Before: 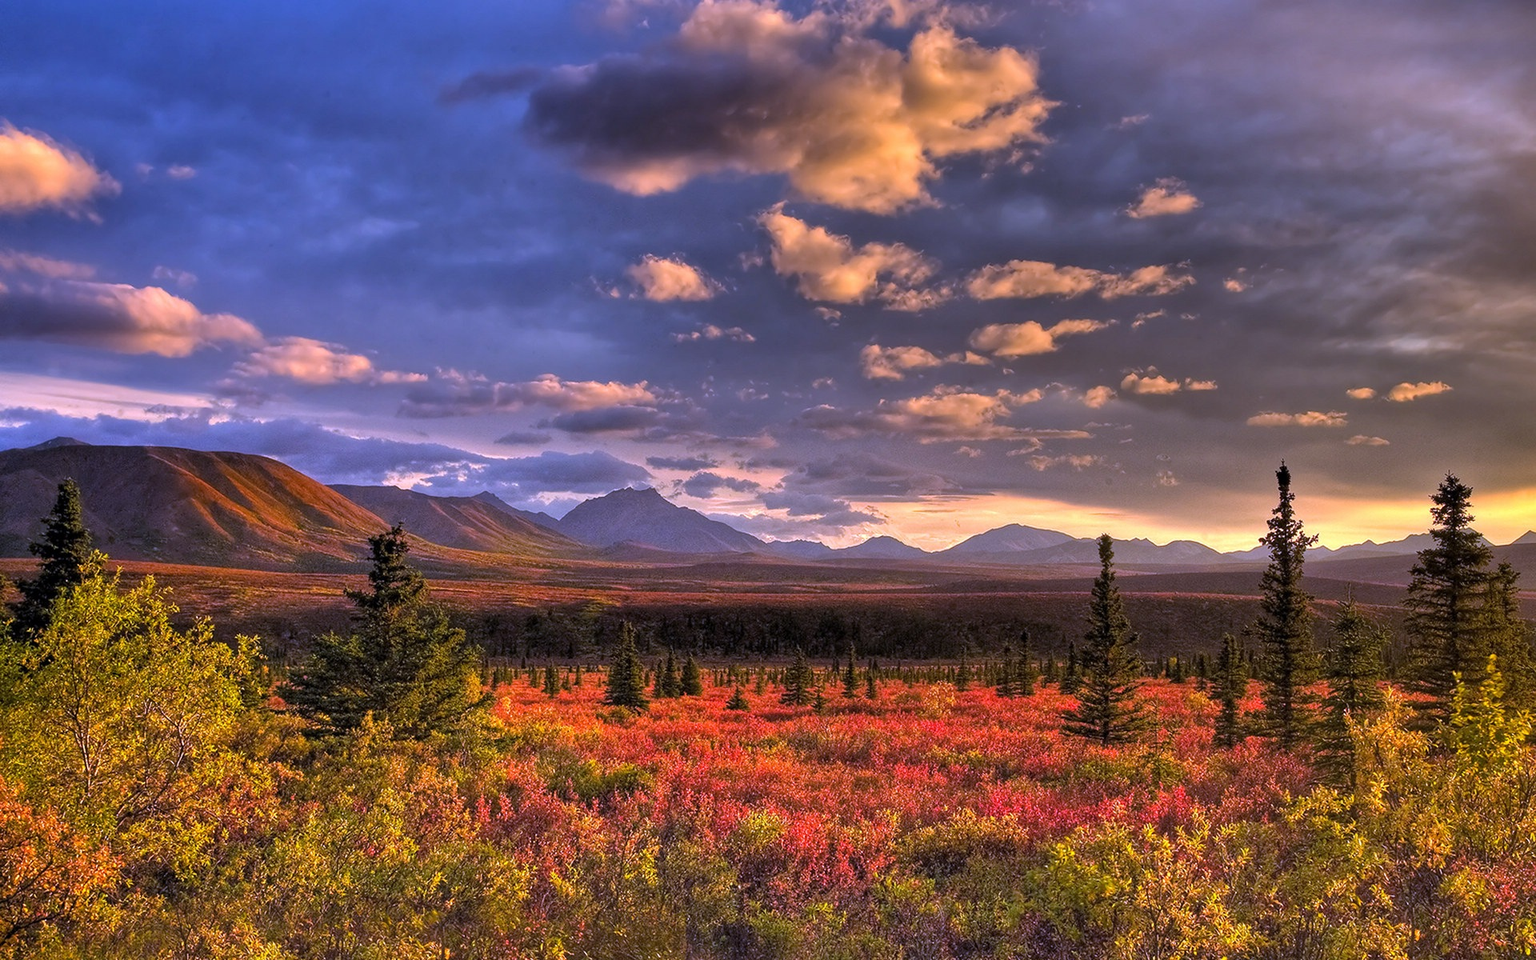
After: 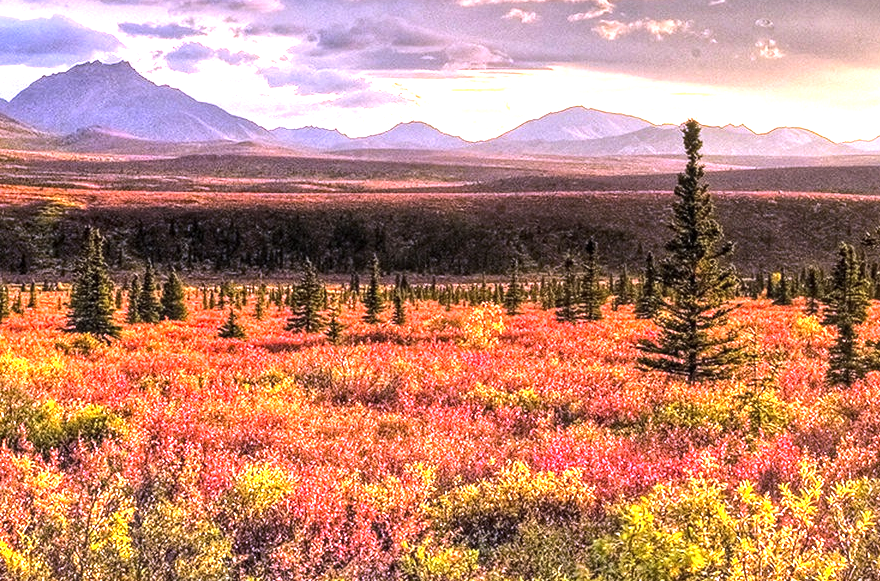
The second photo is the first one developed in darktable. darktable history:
tone equalizer: -8 EV -0.741 EV, -7 EV -0.735 EV, -6 EV -0.631 EV, -5 EV -0.392 EV, -3 EV 0.398 EV, -2 EV 0.6 EV, -1 EV 0.677 EV, +0 EV 0.743 EV, edges refinement/feathering 500, mask exposure compensation -1.57 EV, preserve details no
crop: left 35.968%, top 45.776%, right 18.191%, bottom 5.806%
exposure: black level correction 0, exposure 1.2 EV, compensate exposure bias true, compensate highlight preservation false
local contrast: on, module defaults
